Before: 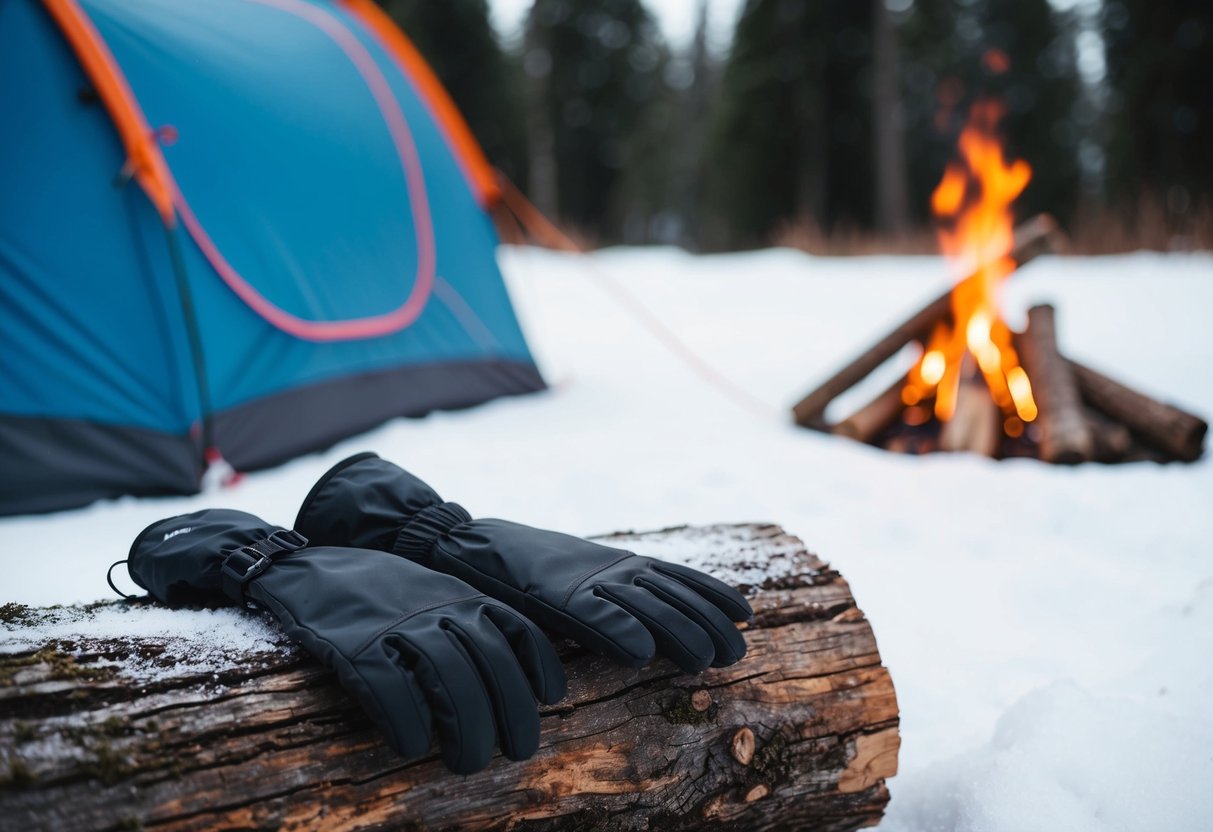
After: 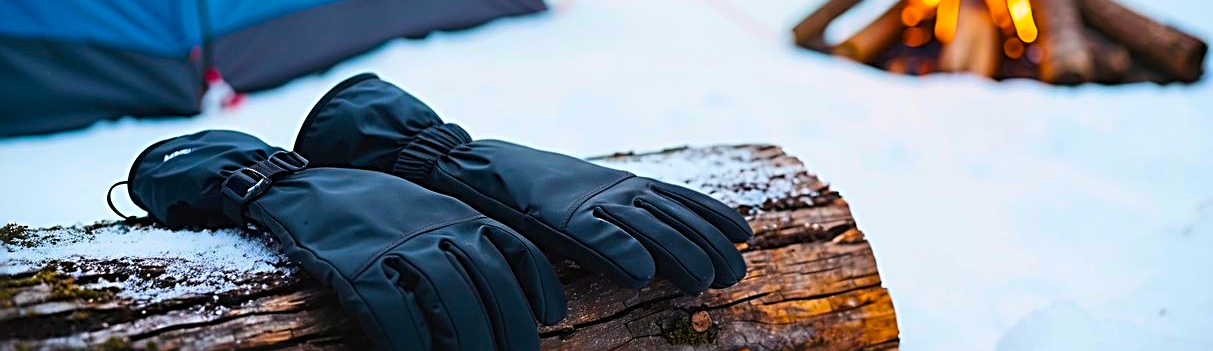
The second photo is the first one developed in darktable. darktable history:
color balance rgb: linear chroma grading › highlights 99.583%, linear chroma grading › global chroma 23.532%, perceptual saturation grading › global saturation 15.803%, perceptual saturation grading › highlights -19.364%, perceptual saturation grading › shadows 20.106%, global vibrance 20%
contrast brightness saturation: contrast 0.048
sharpen: radius 2.826, amount 0.709
crop: top 45.578%, bottom 12.156%
